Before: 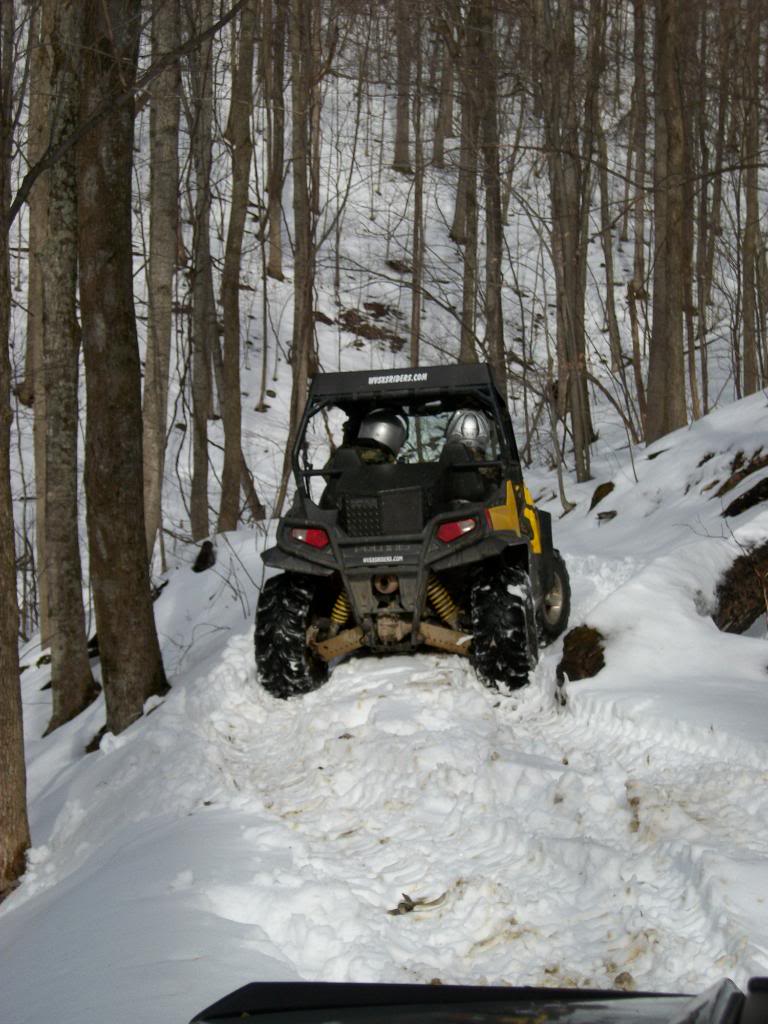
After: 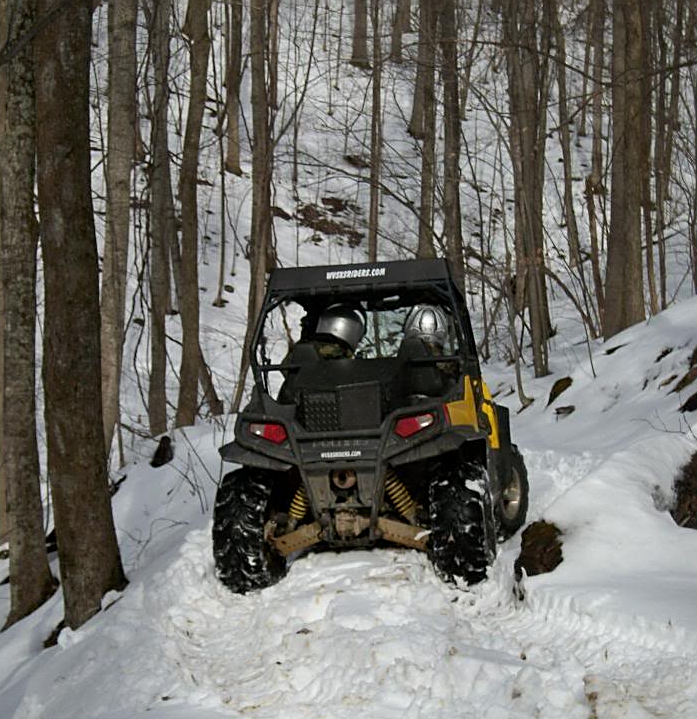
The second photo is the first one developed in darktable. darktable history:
crop: left 5.596%, top 10.314%, right 3.534%, bottom 19.395%
sharpen: on, module defaults
